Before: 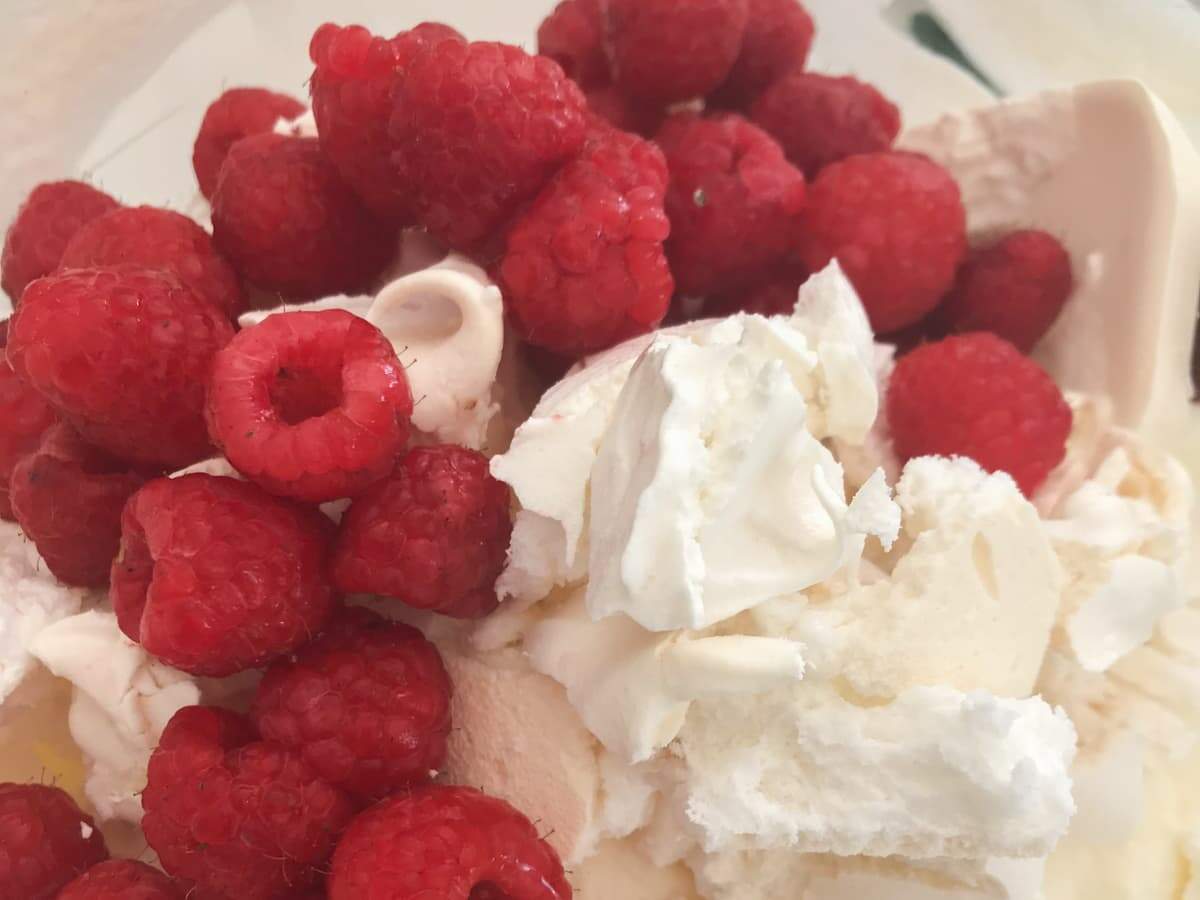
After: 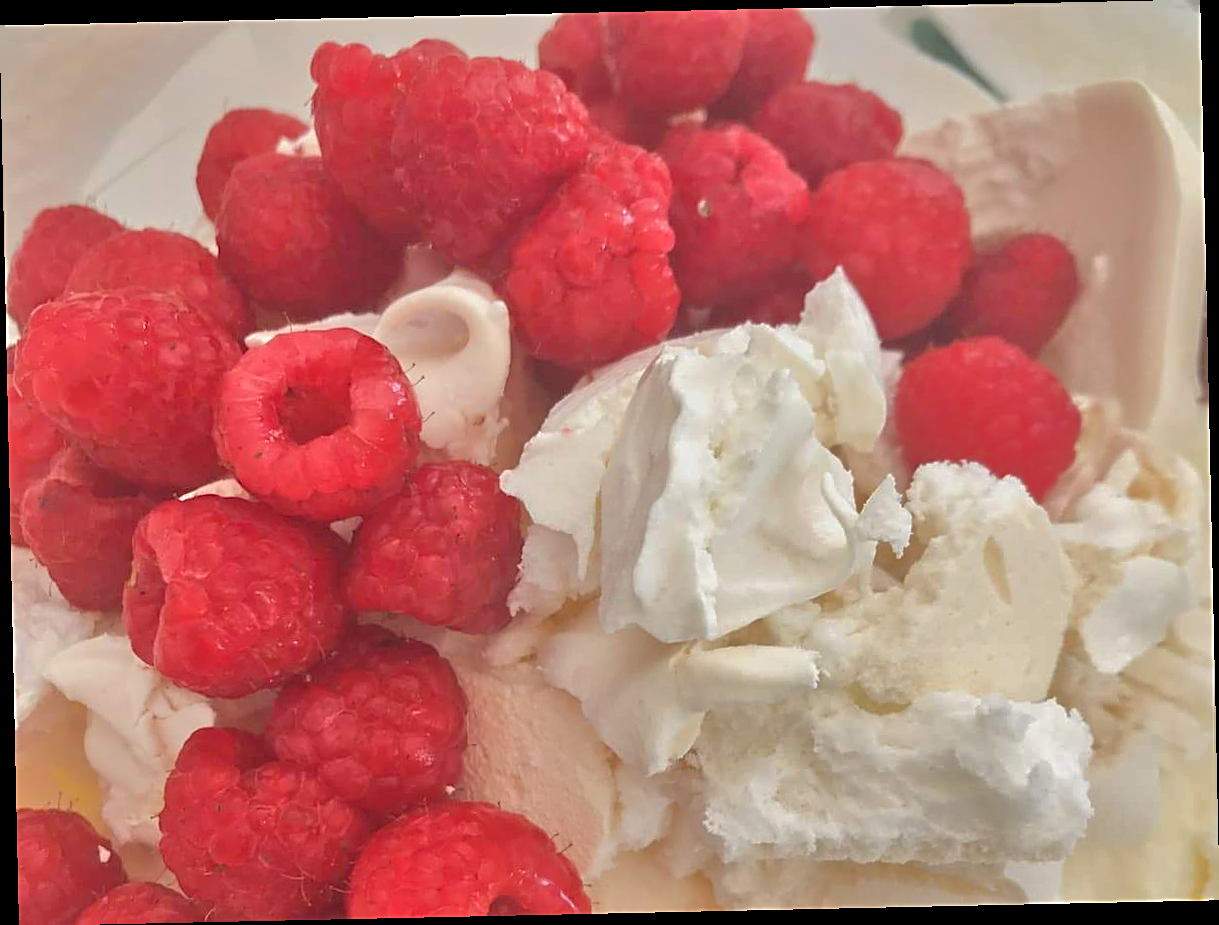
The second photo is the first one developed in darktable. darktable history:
tone equalizer: -7 EV 0.15 EV, -6 EV 0.6 EV, -5 EV 1.15 EV, -4 EV 1.33 EV, -3 EV 1.15 EV, -2 EV 0.6 EV, -1 EV 0.15 EV, mask exposure compensation -0.5 EV
rotate and perspective: rotation -1.24°, automatic cropping off
shadows and highlights: shadows 40, highlights -60
sharpen: on, module defaults
exposure: exposure -0.151 EV, compensate highlight preservation false
